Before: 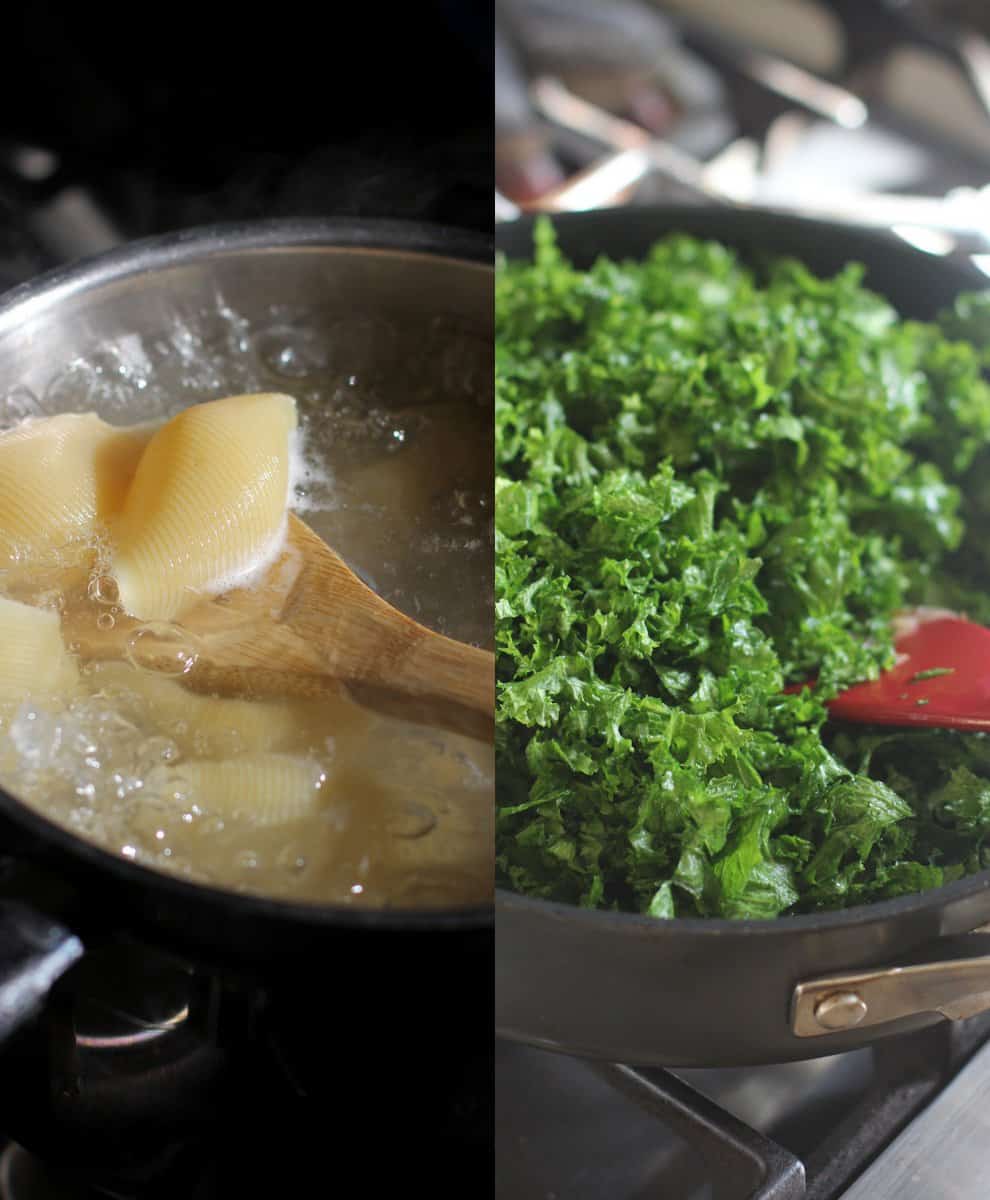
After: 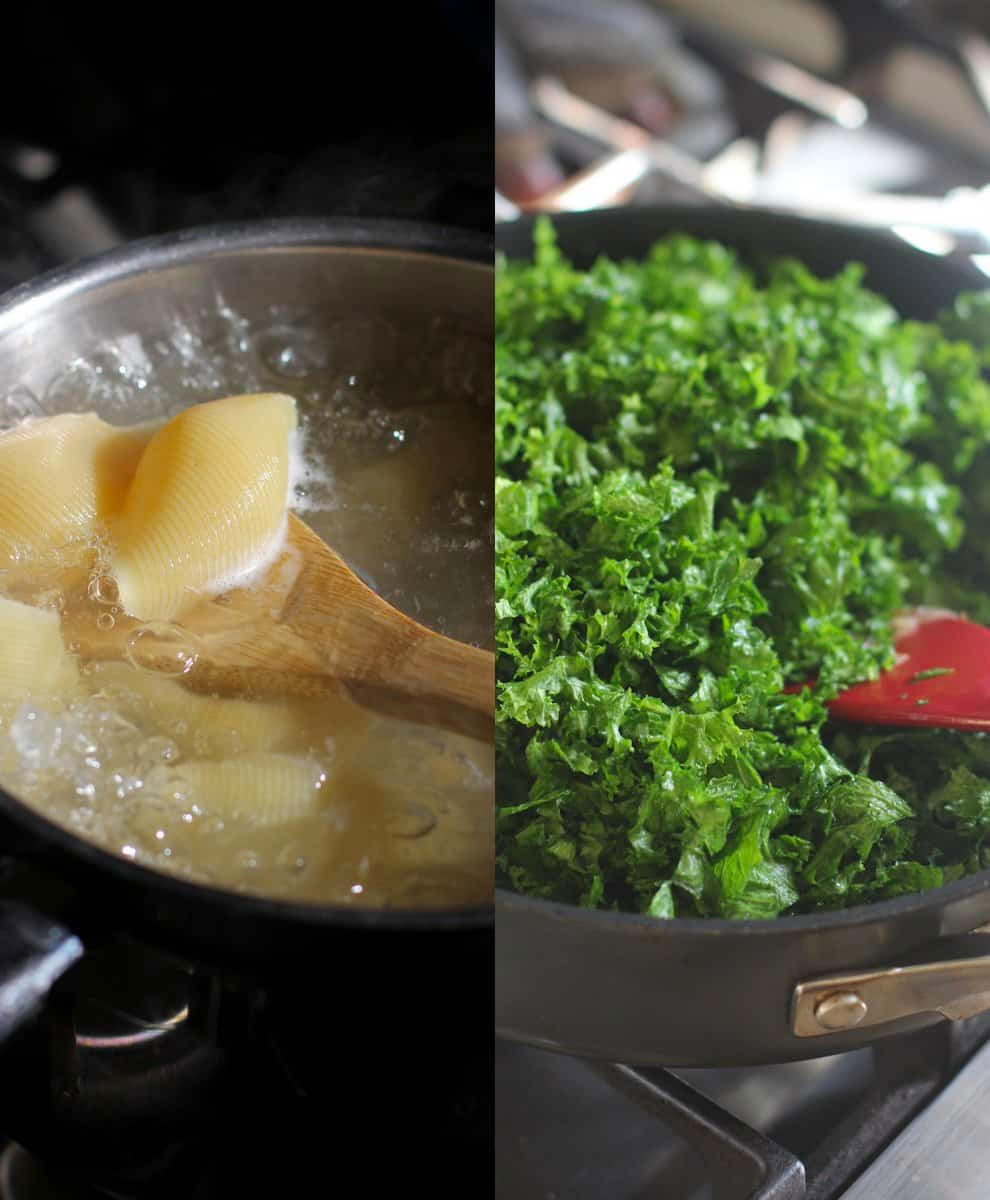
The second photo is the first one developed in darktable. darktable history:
color correction: highlights b* 0.038, saturation 1.12
